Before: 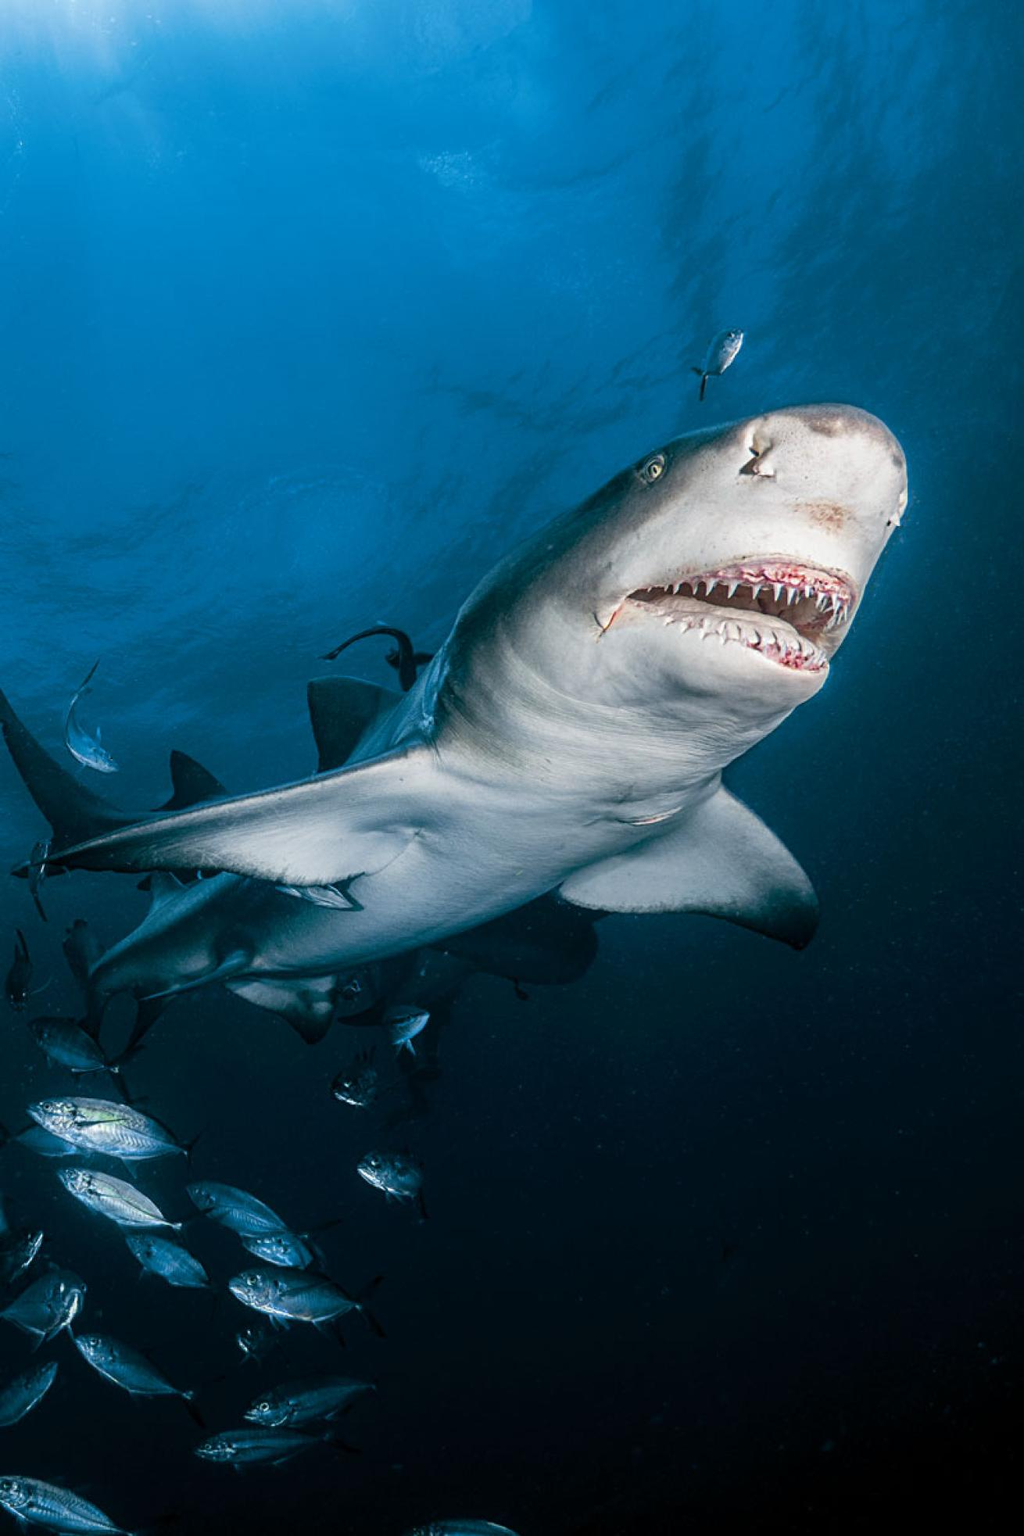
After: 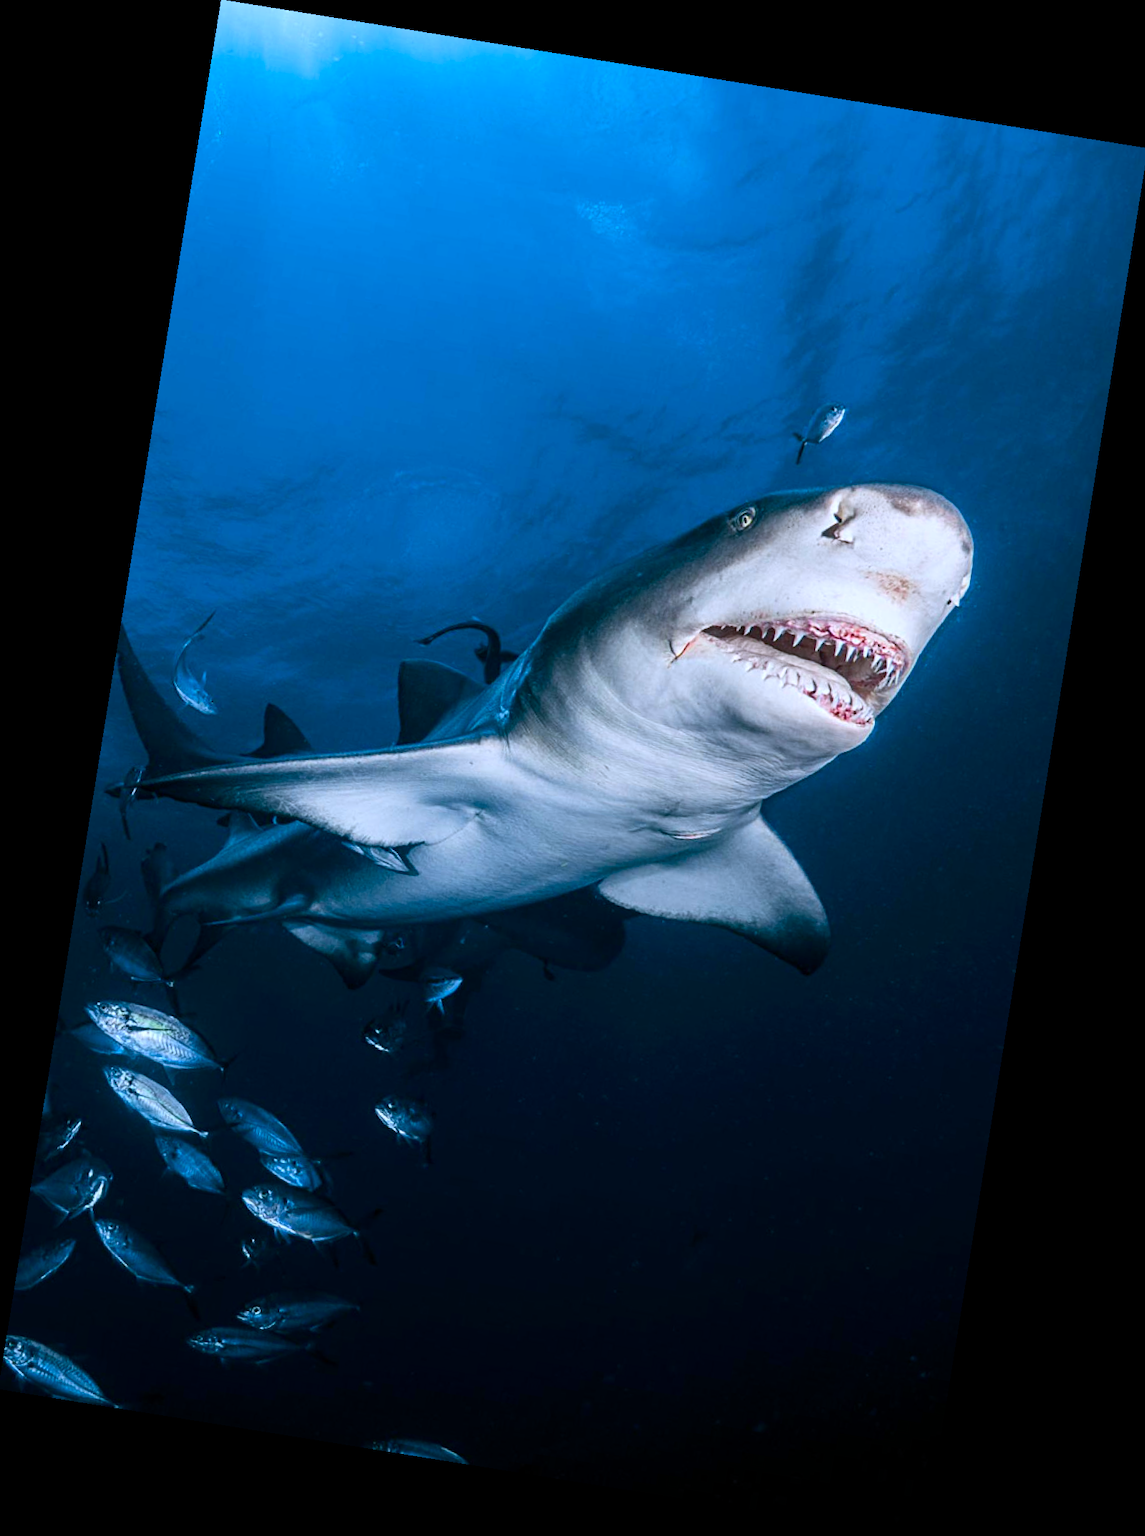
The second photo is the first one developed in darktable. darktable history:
crop and rotate: left 0.126%
rotate and perspective: rotation 9.12°, automatic cropping off
contrast brightness saturation: contrast 0.15, brightness -0.01, saturation 0.1
tone equalizer: on, module defaults
color calibration: illuminant as shot in camera, x 0.37, y 0.382, temperature 4313.32 K
